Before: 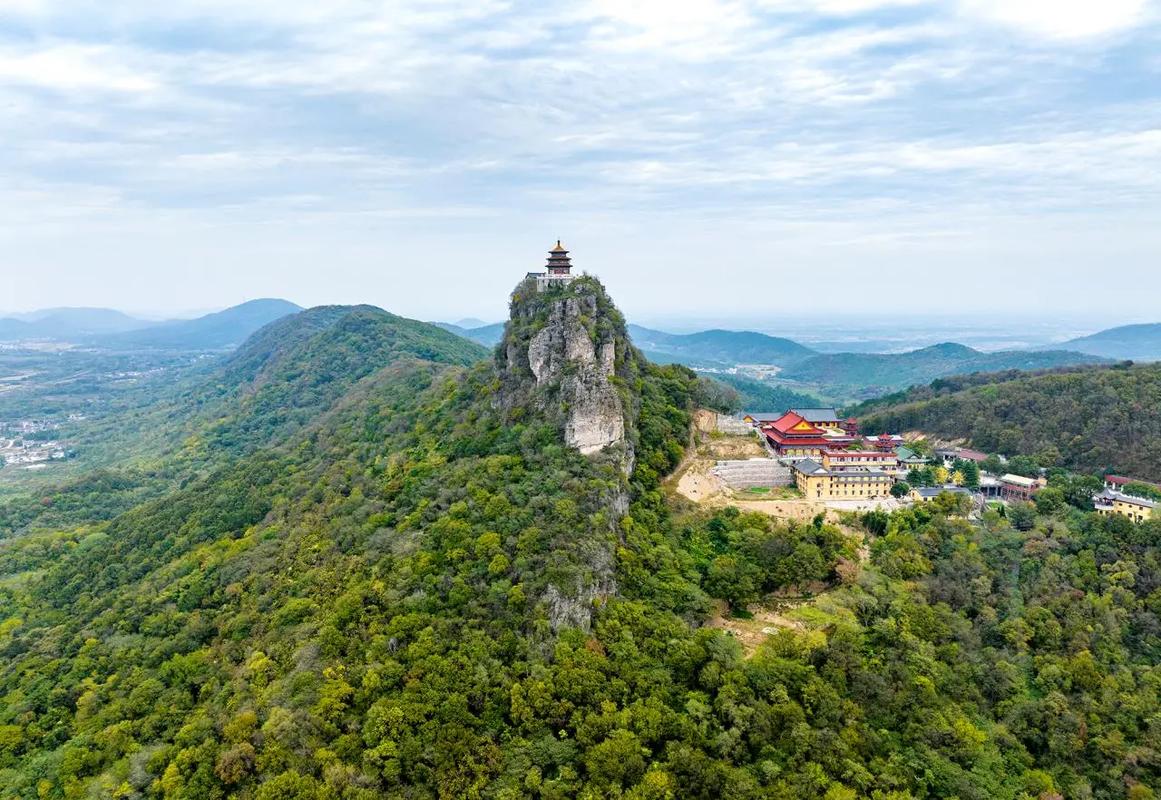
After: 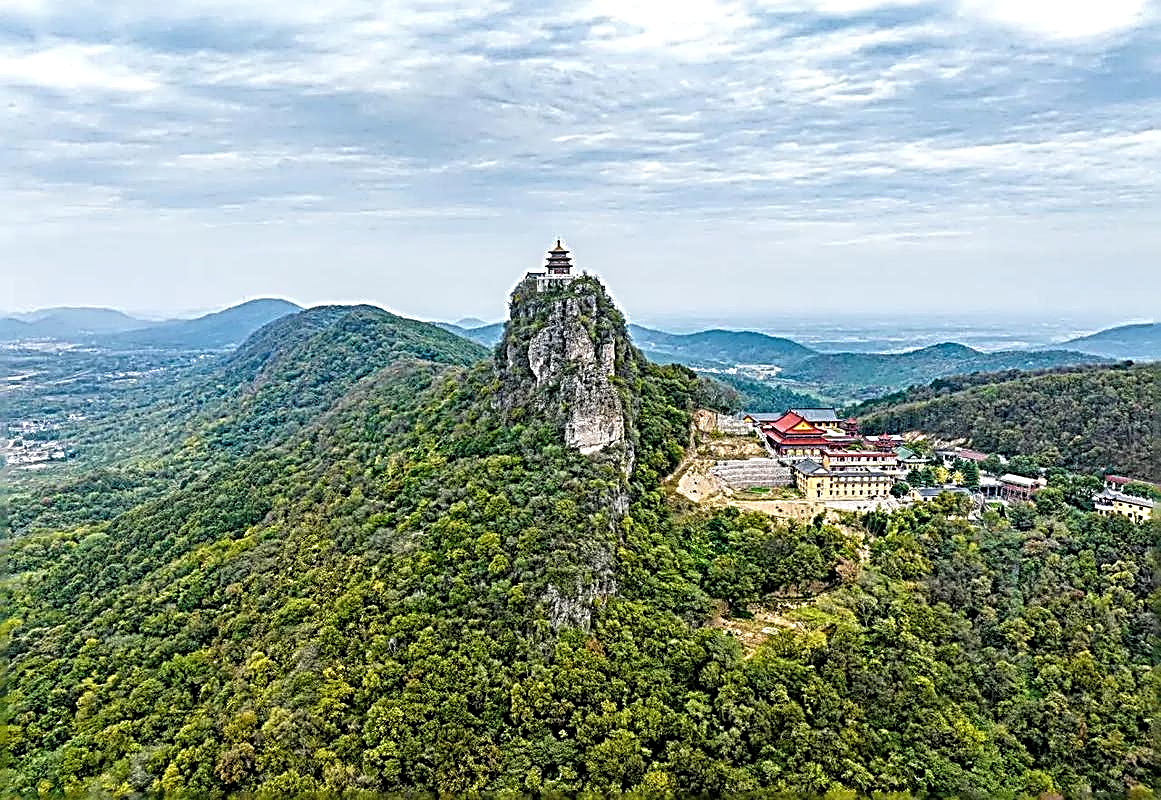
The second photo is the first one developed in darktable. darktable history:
local contrast: on, module defaults
sharpen: radius 3.146, amount 1.732
shadows and highlights: shadows 31.65, highlights -31.77, soften with gaussian
